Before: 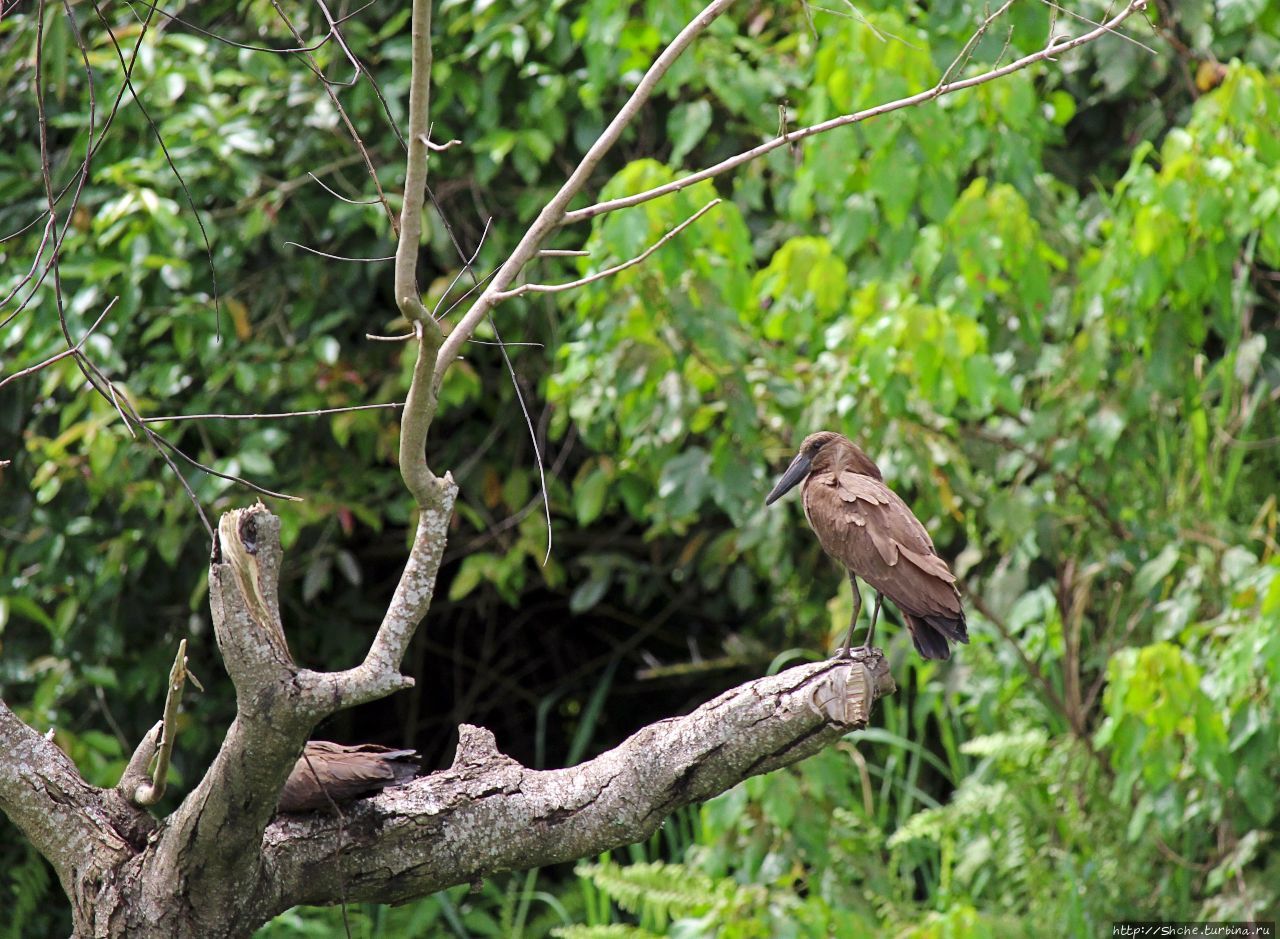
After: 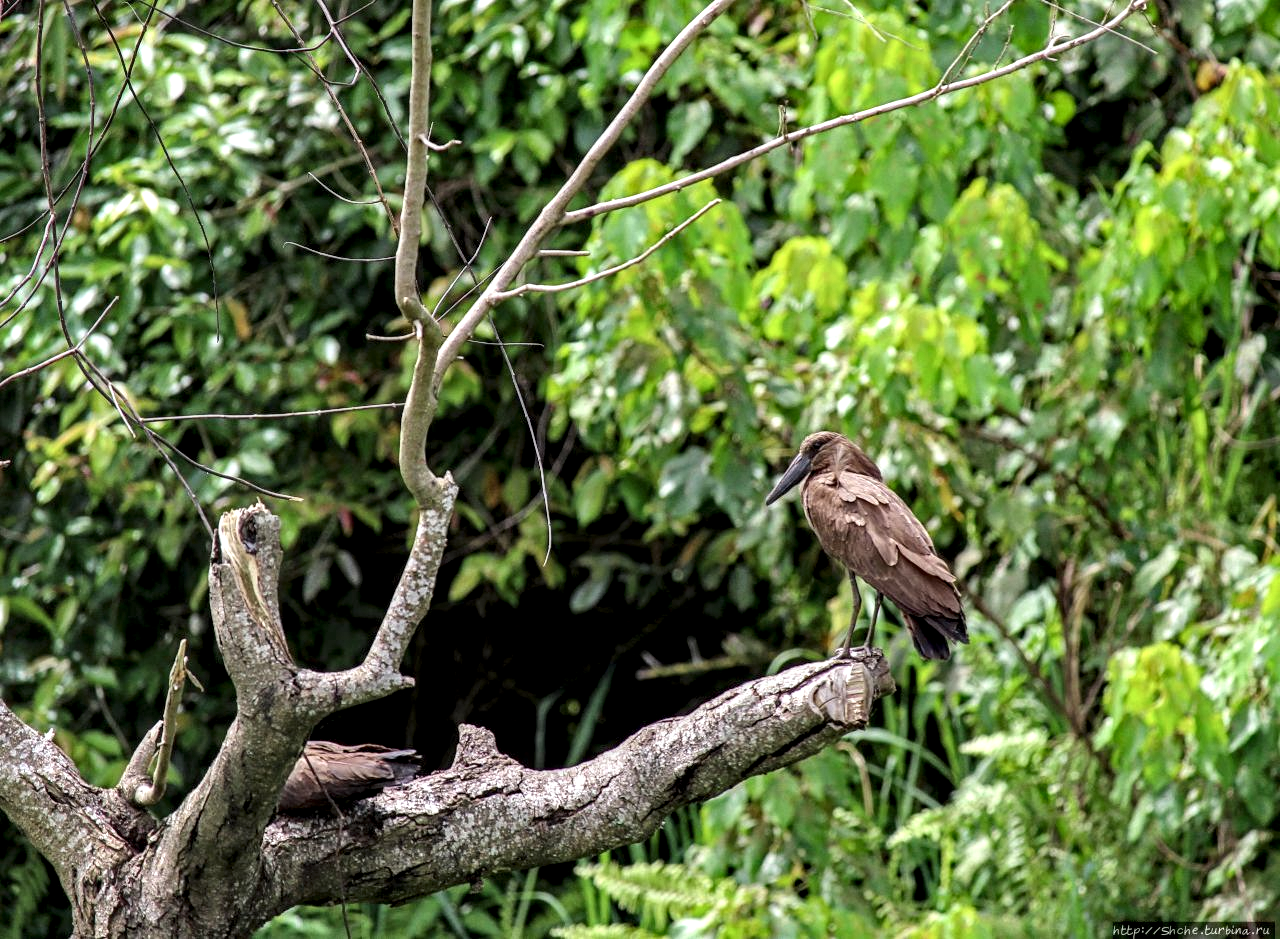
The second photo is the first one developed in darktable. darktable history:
local contrast: highlights 21%, shadows 72%, detail 170%
